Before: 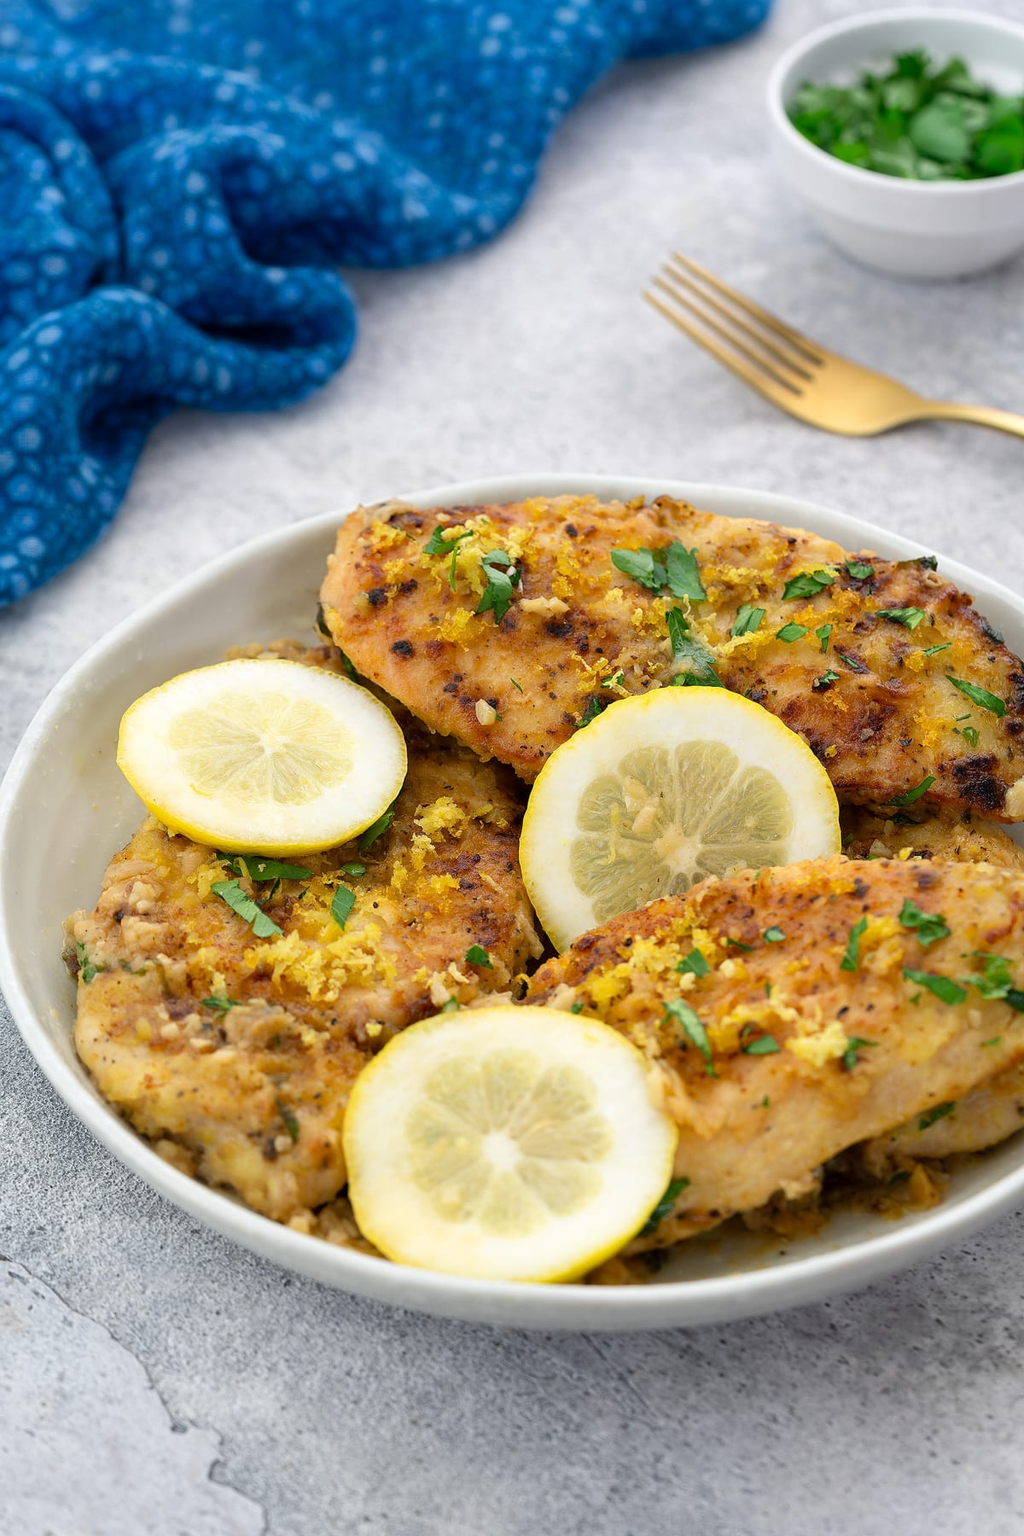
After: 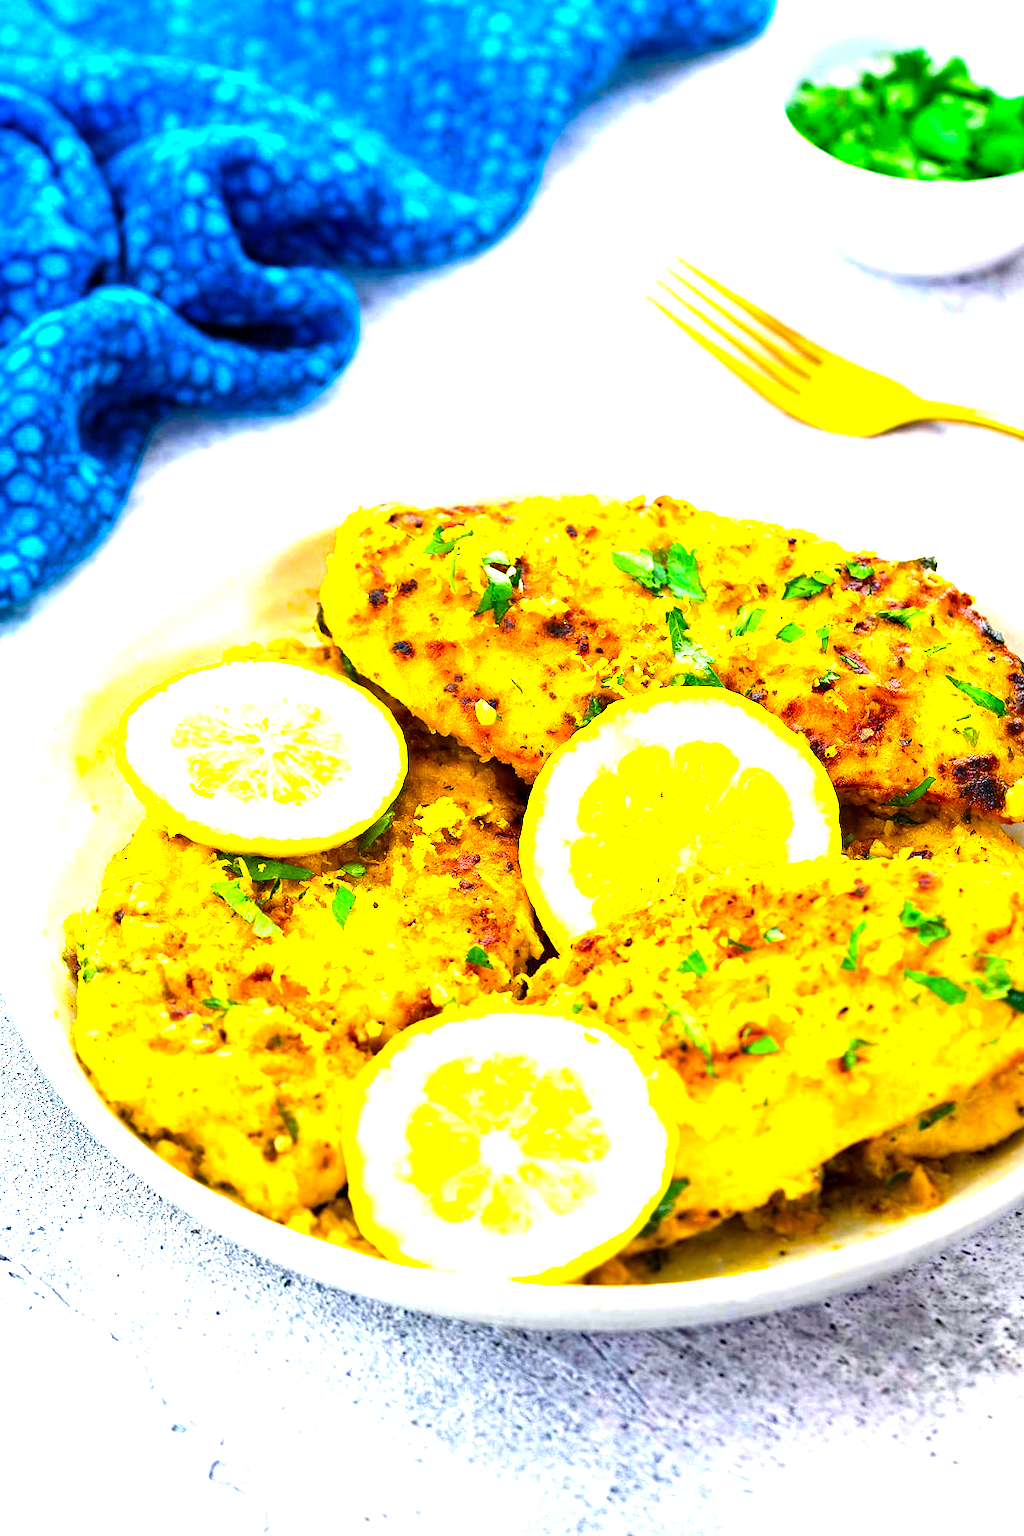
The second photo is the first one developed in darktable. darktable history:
color balance rgb: linear chroma grading › global chroma 9%, perceptual saturation grading › global saturation 36%, perceptual brilliance grading › global brilliance 15%, perceptual brilliance grading › shadows -35%, global vibrance 15%
contrast brightness saturation: contrast 0.08, saturation 0.2
haze removal: strength 0.4, distance 0.22, compatibility mode true, adaptive false
exposure: black level correction 0, exposure 1.6 EV, compensate exposure bias true, compensate highlight preservation false
